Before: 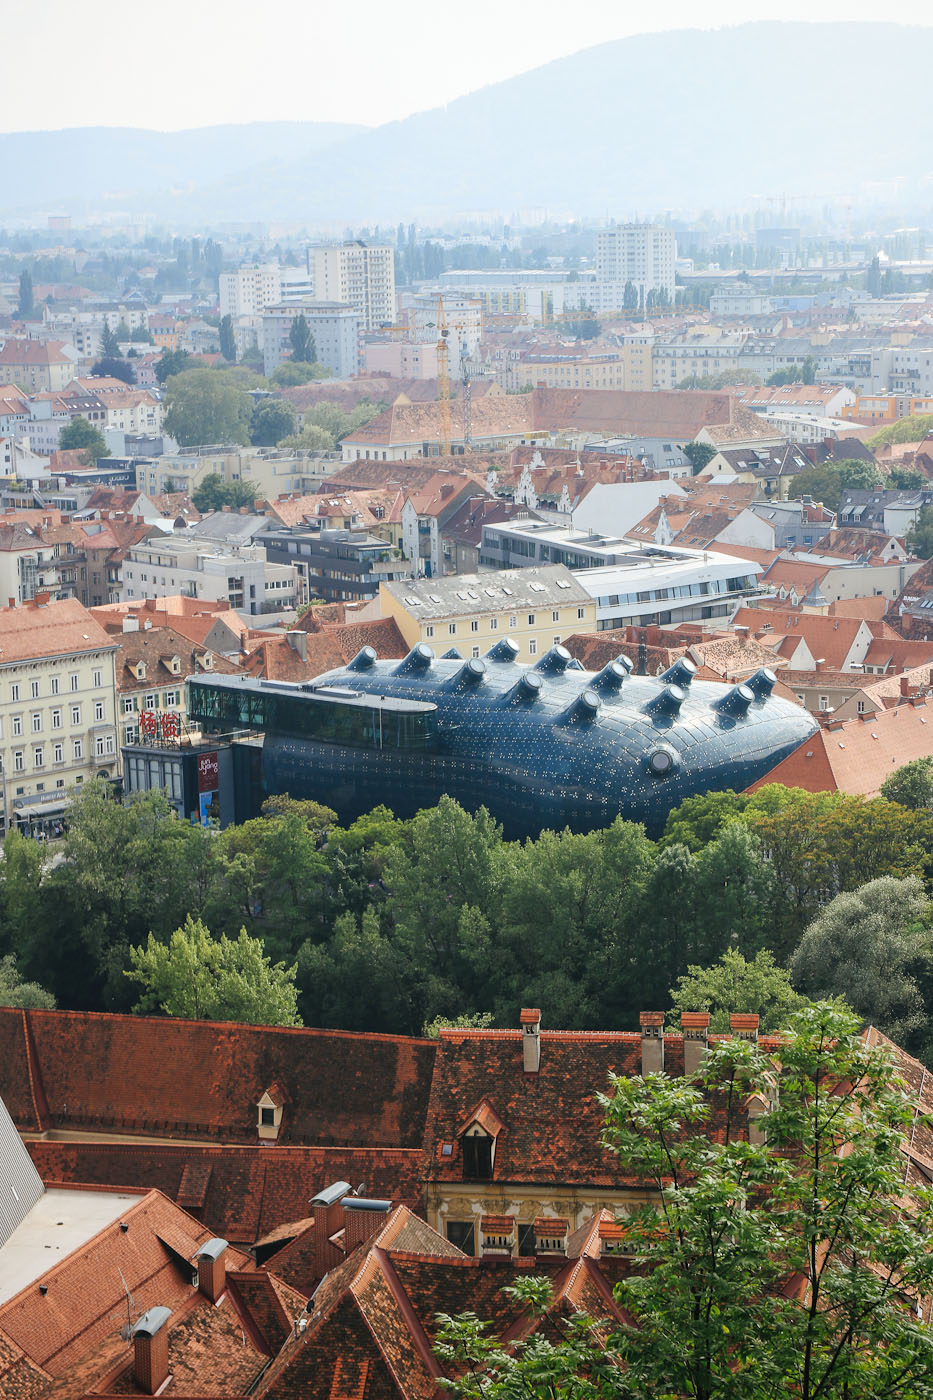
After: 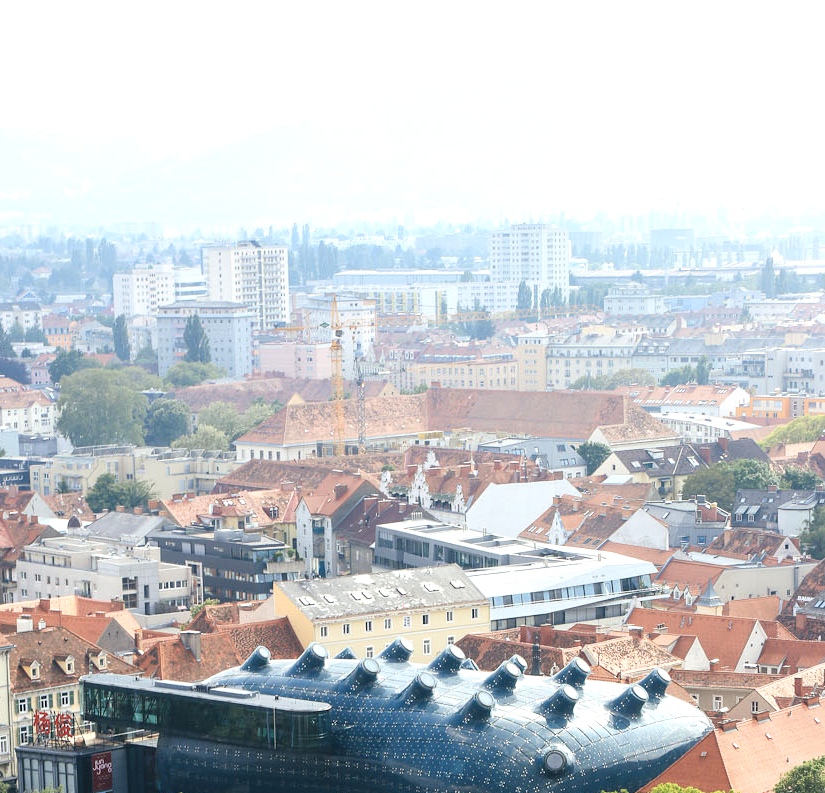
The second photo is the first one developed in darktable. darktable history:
tone equalizer: -8 EV -0.424 EV, -7 EV -0.376 EV, -6 EV -0.359 EV, -5 EV -0.258 EV, -3 EV 0.192 EV, -2 EV 0.346 EV, -1 EV 0.404 EV, +0 EV 0.438 EV
crop and rotate: left 11.503%, bottom 43.349%
